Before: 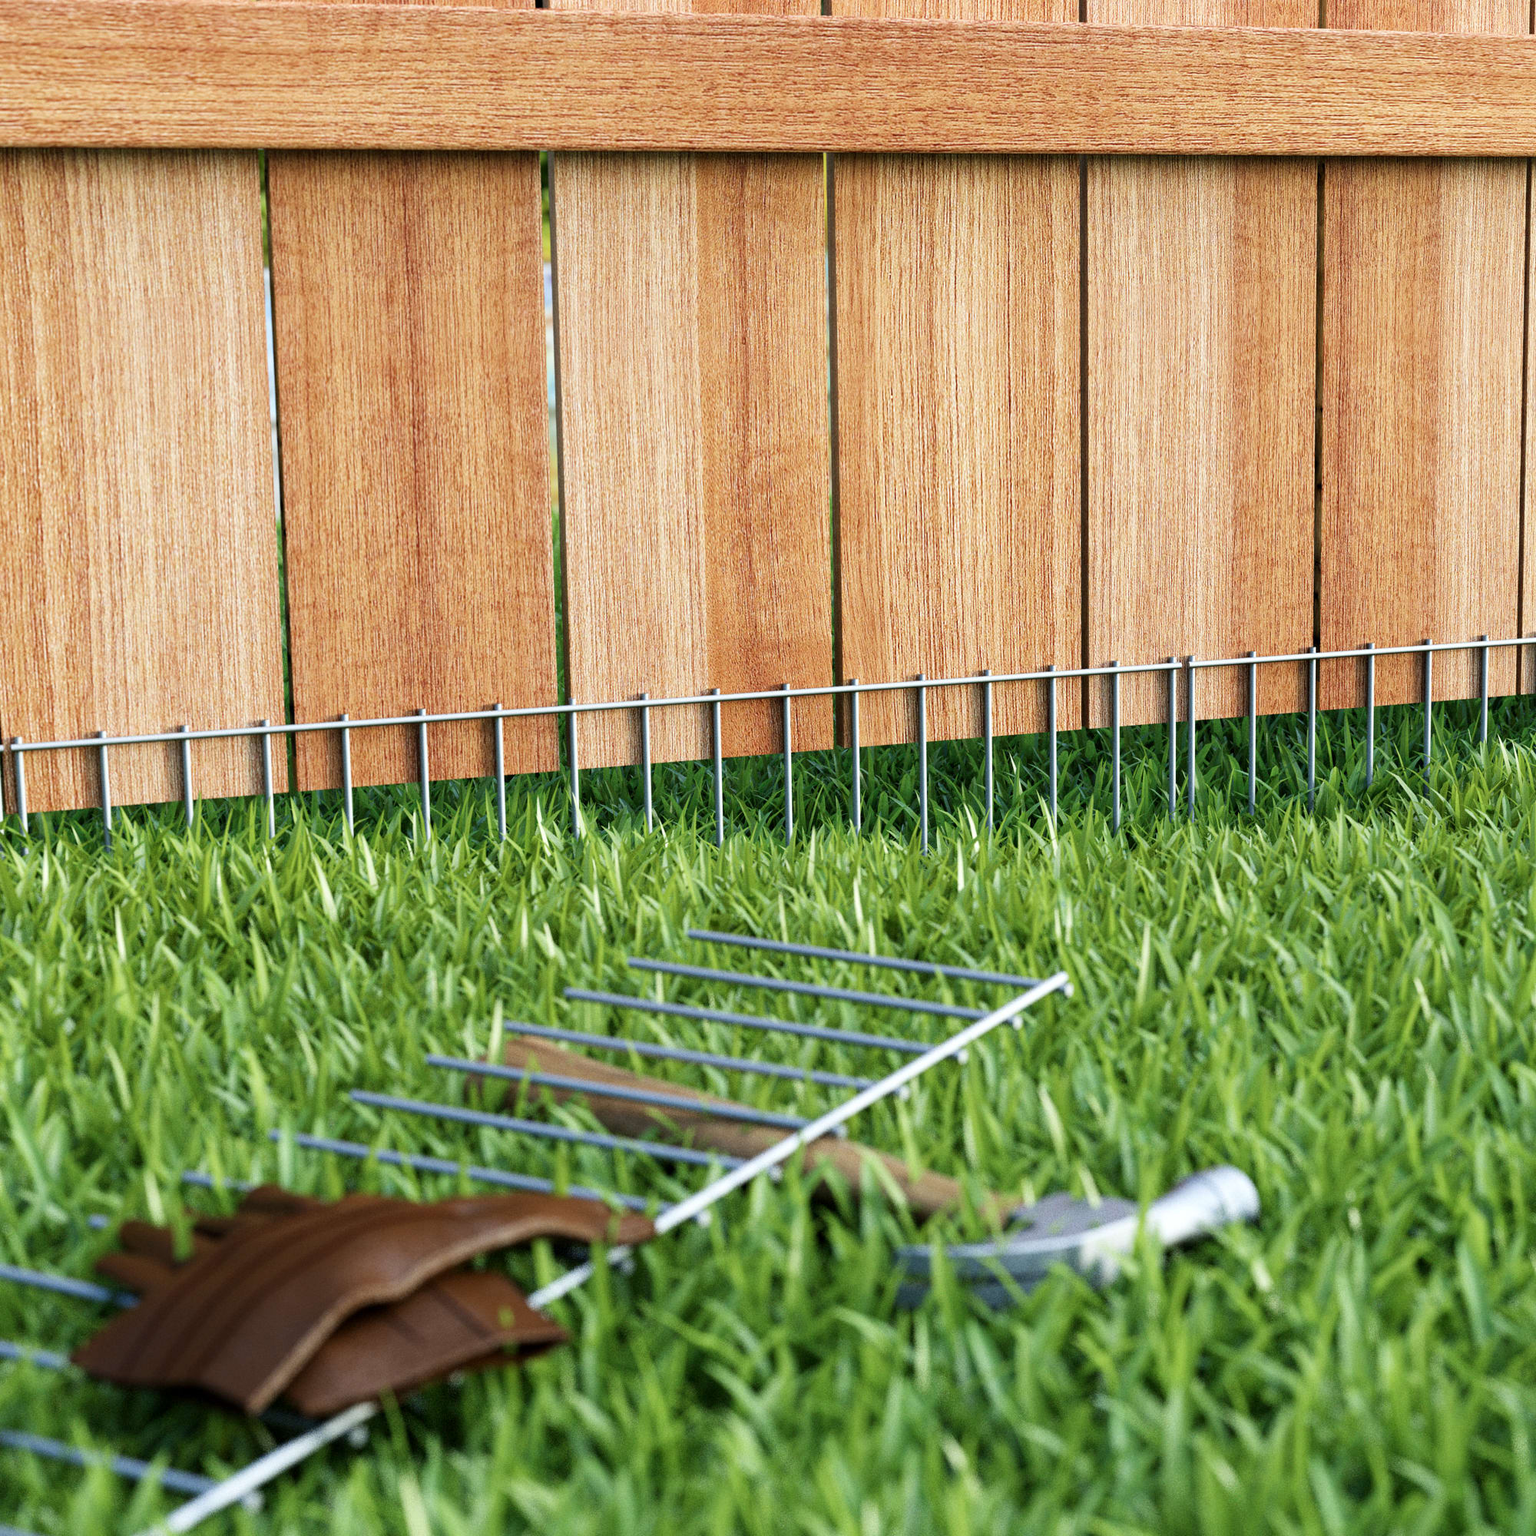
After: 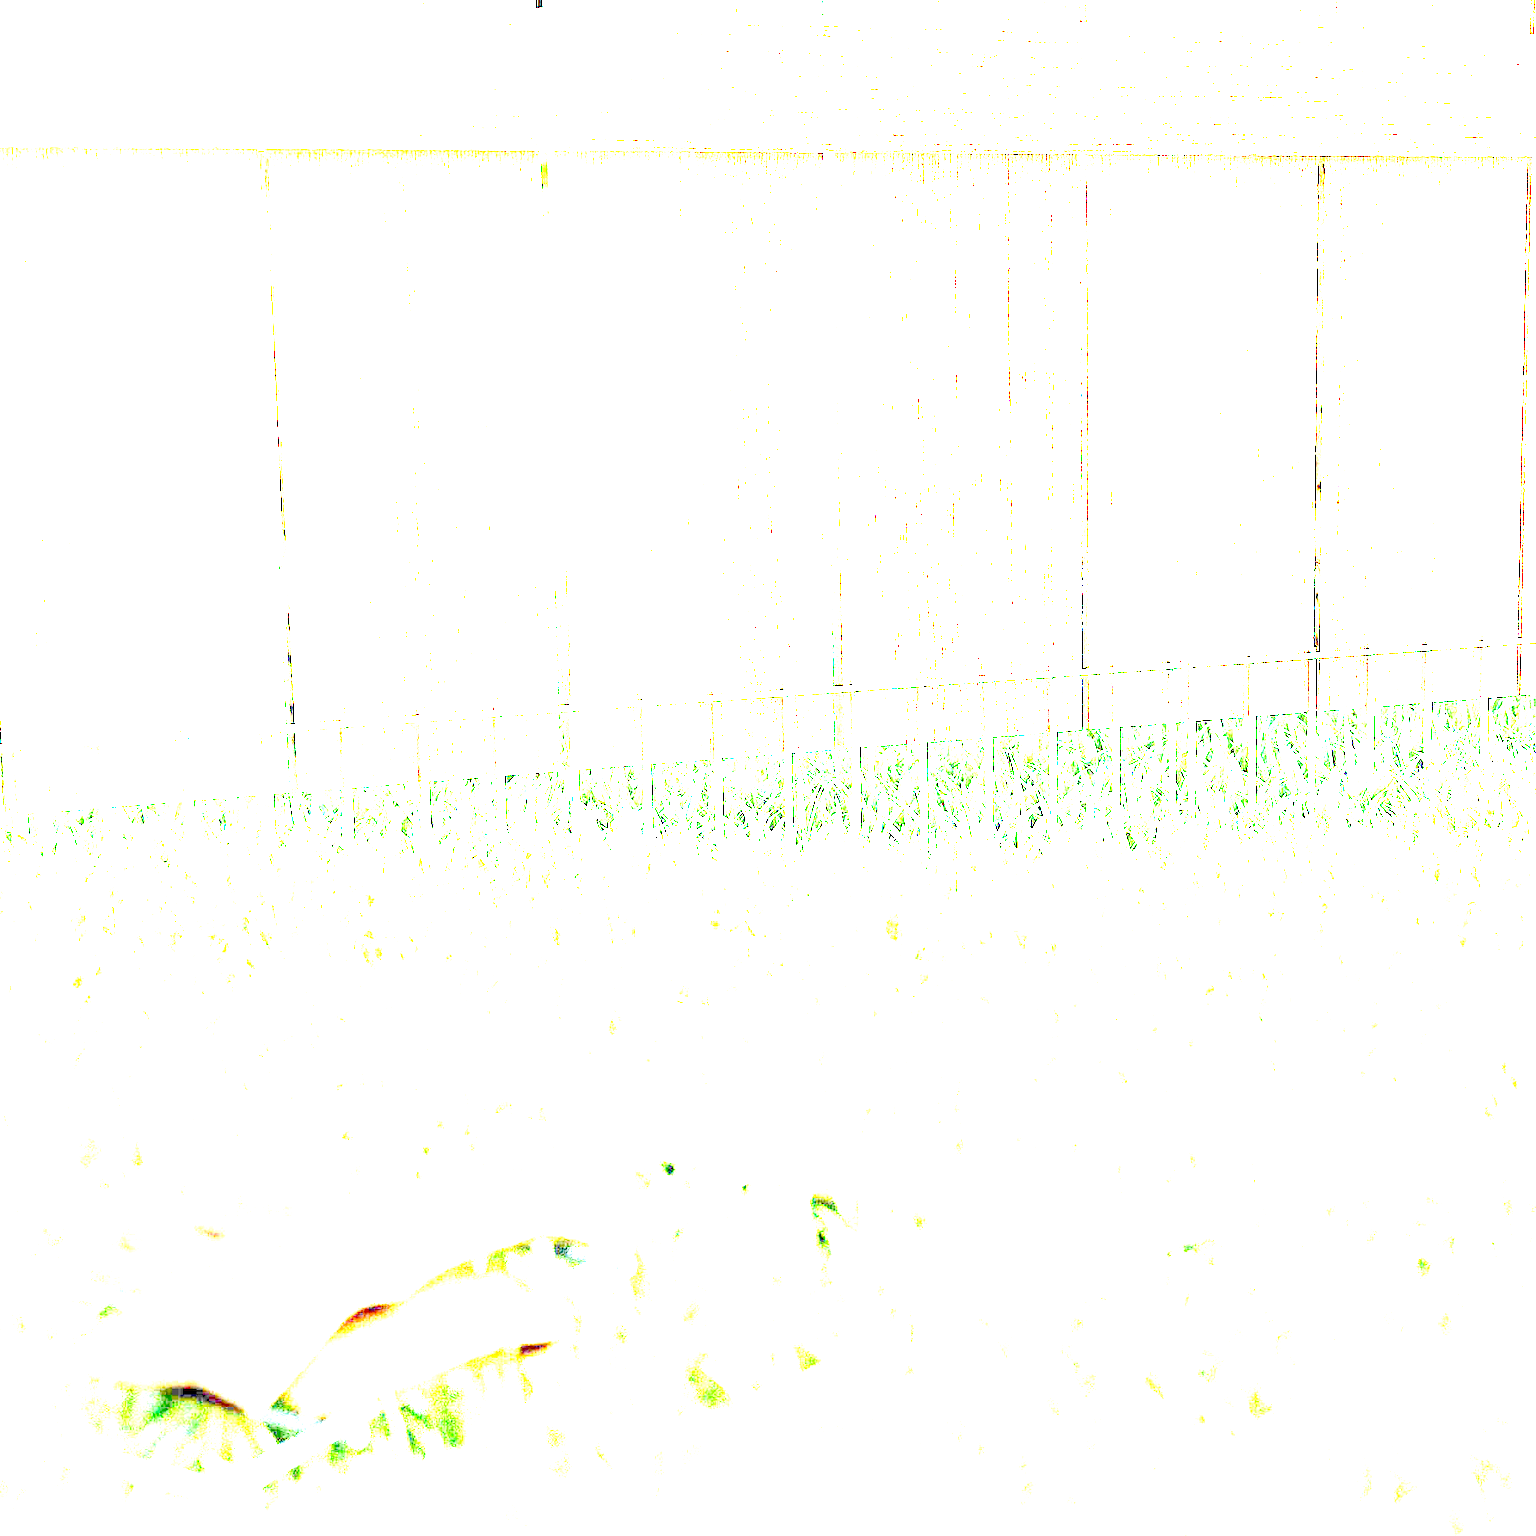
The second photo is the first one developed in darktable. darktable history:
exposure: exposure 8 EV, compensate highlight preservation false
white balance: red 1.009, blue 0.985
